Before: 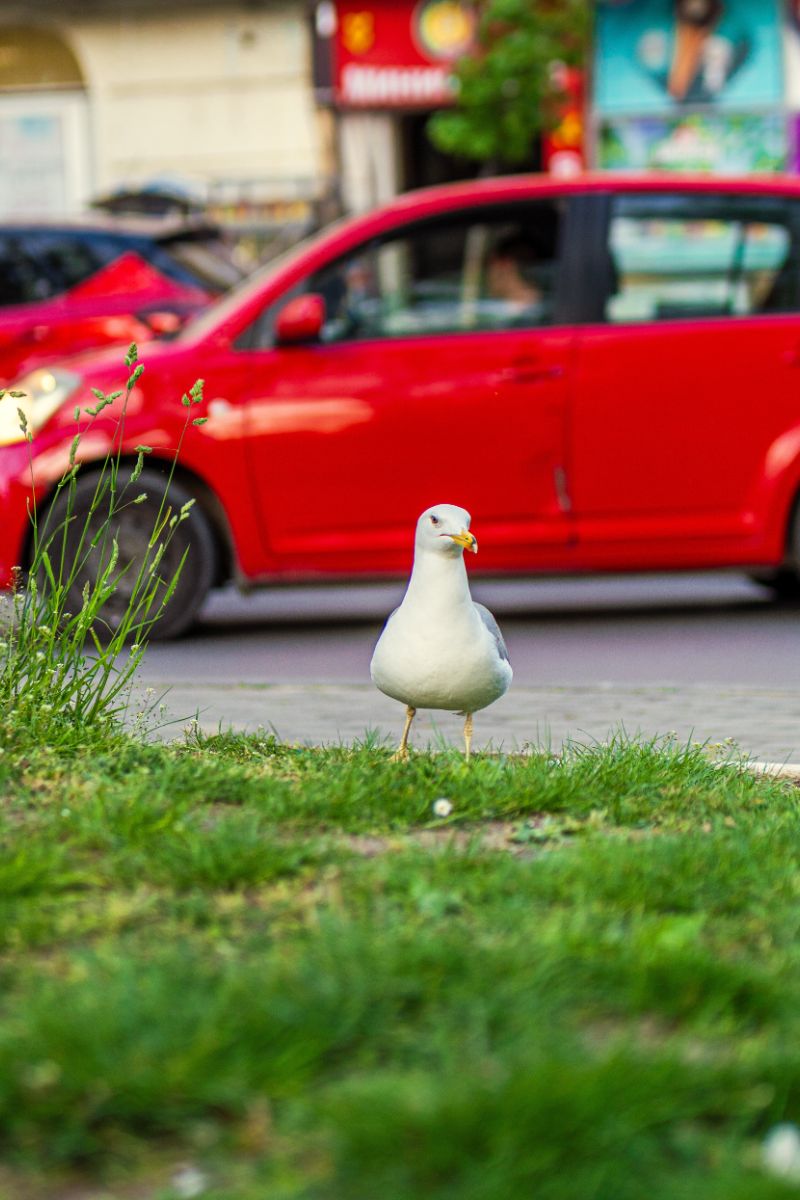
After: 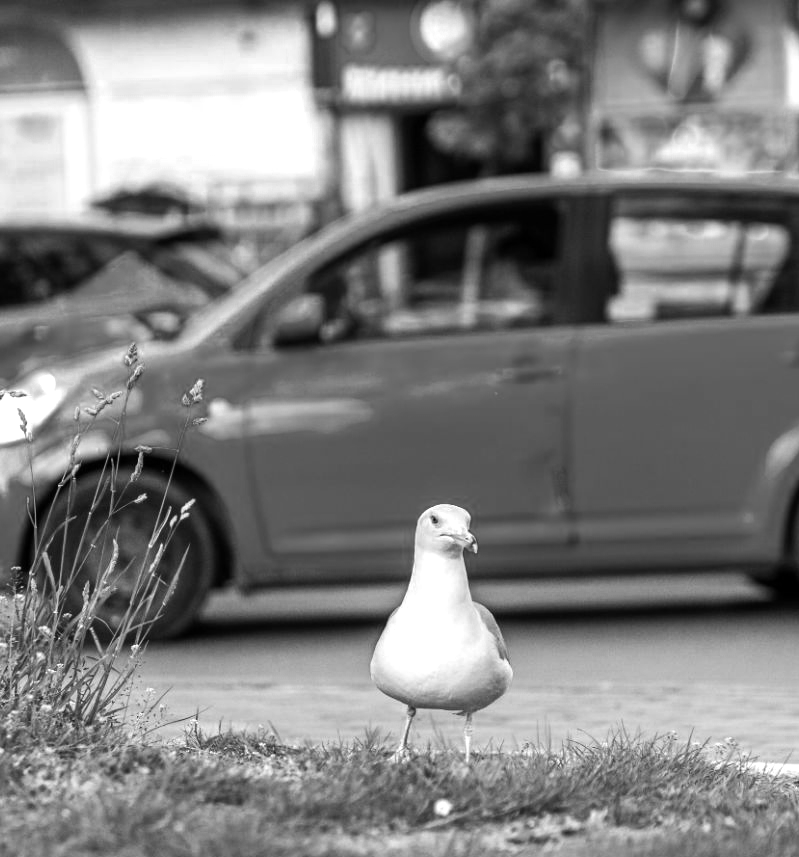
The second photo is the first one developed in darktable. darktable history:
tone equalizer: -8 EV -0.417 EV, -7 EV -0.389 EV, -6 EV -0.333 EV, -5 EV -0.222 EV, -3 EV 0.222 EV, -2 EV 0.333 EV, -1 EV 0.389 EV, +0 EV 0.417 EV, edges refinement/feathering 500, mask exposure compensation -1.57 EV, preserve details no
crop: bottom 28.576%
color zones: curves: ch0 [(0.002, 0.593) (0.143, 0.417) (0.285, 0.541) (0.455, 0.289) (0.608, 0.327) (0.727, 0.283) (0.869, 0.571) (1, 0.603)]; ch1 [(0, 0) (0.143, 0) (0.286, 0) (0.429, 0) (0.571, 0) (0.714, 0) (0.857, 0)]
